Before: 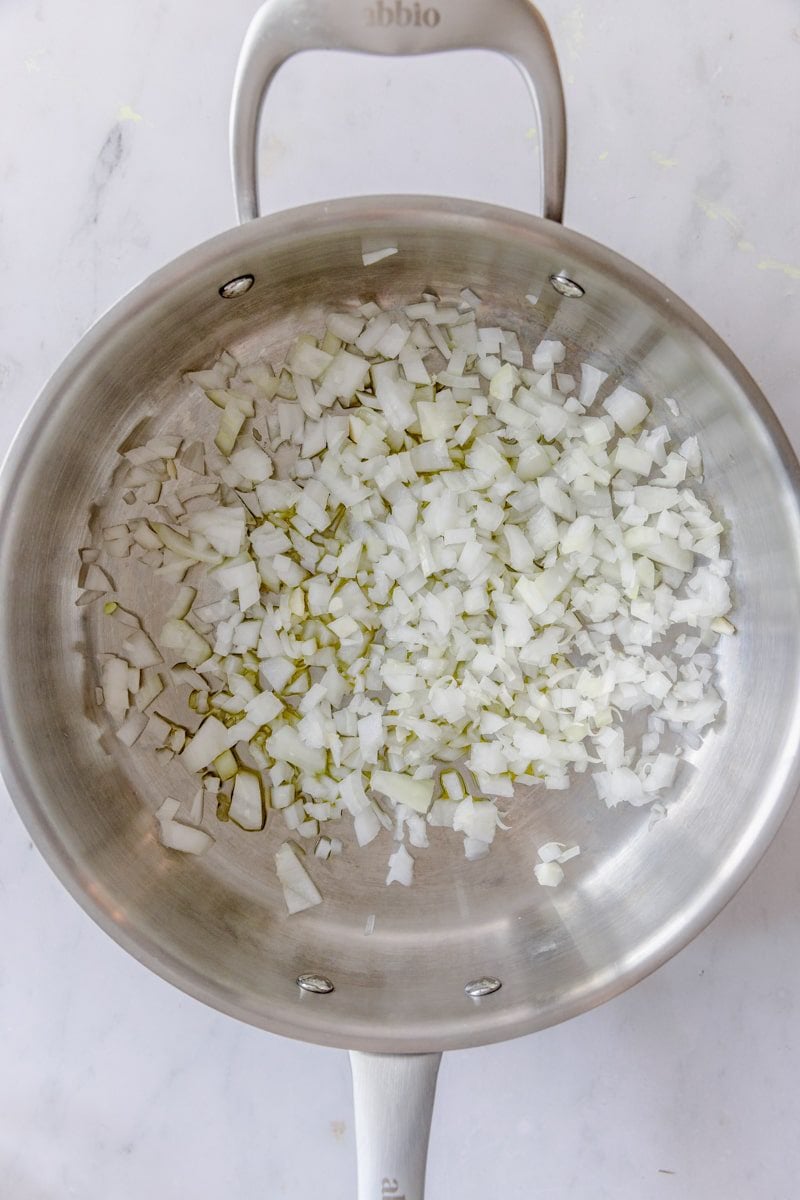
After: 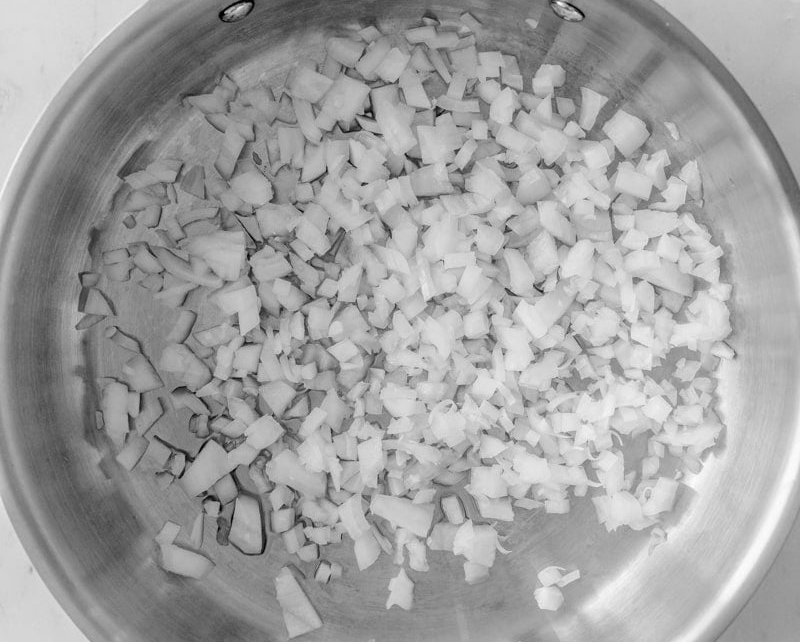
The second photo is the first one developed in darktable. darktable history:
monochrome: a 0, b 0, size 0.5, highlights 0.57
crop and rotate: top 23.043%, bottom 23.437%
contrast brightness saturation: contrast 0.07
